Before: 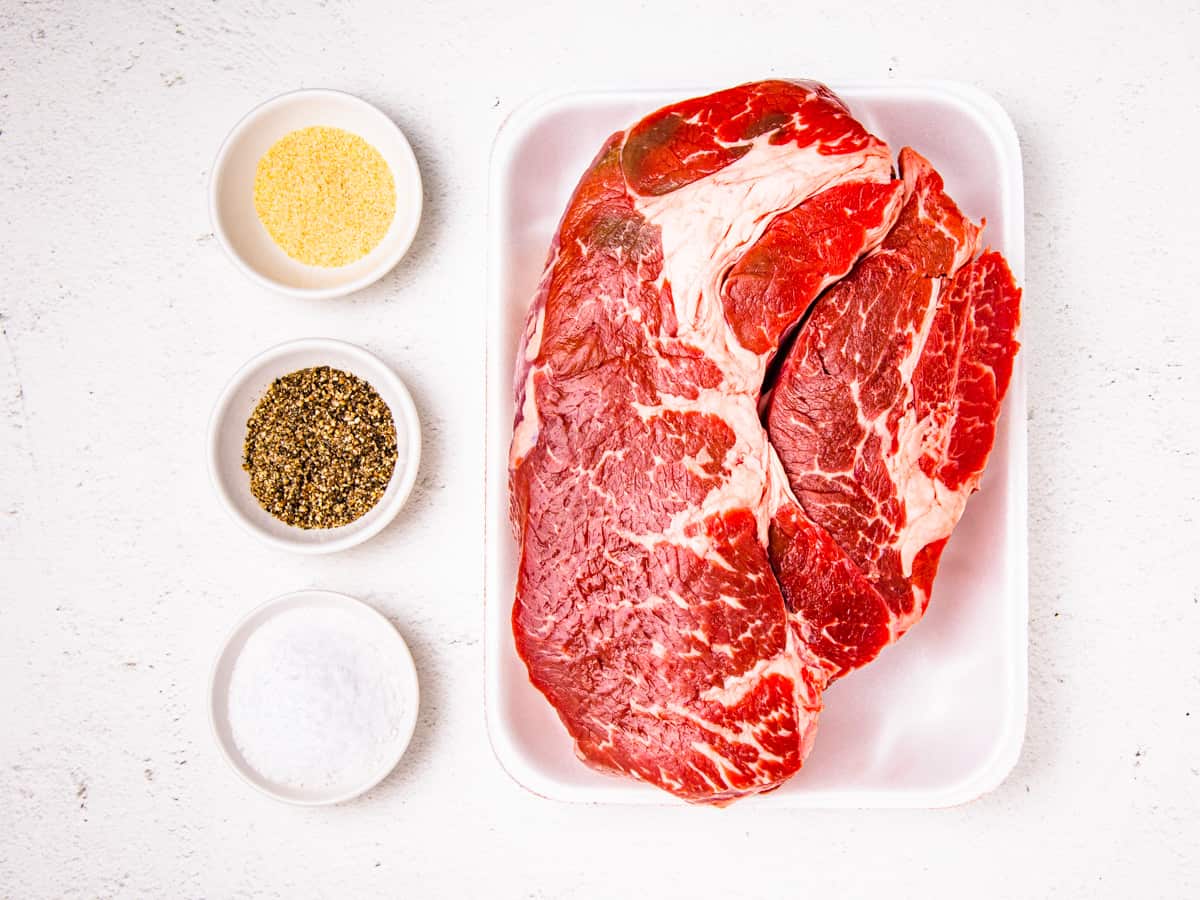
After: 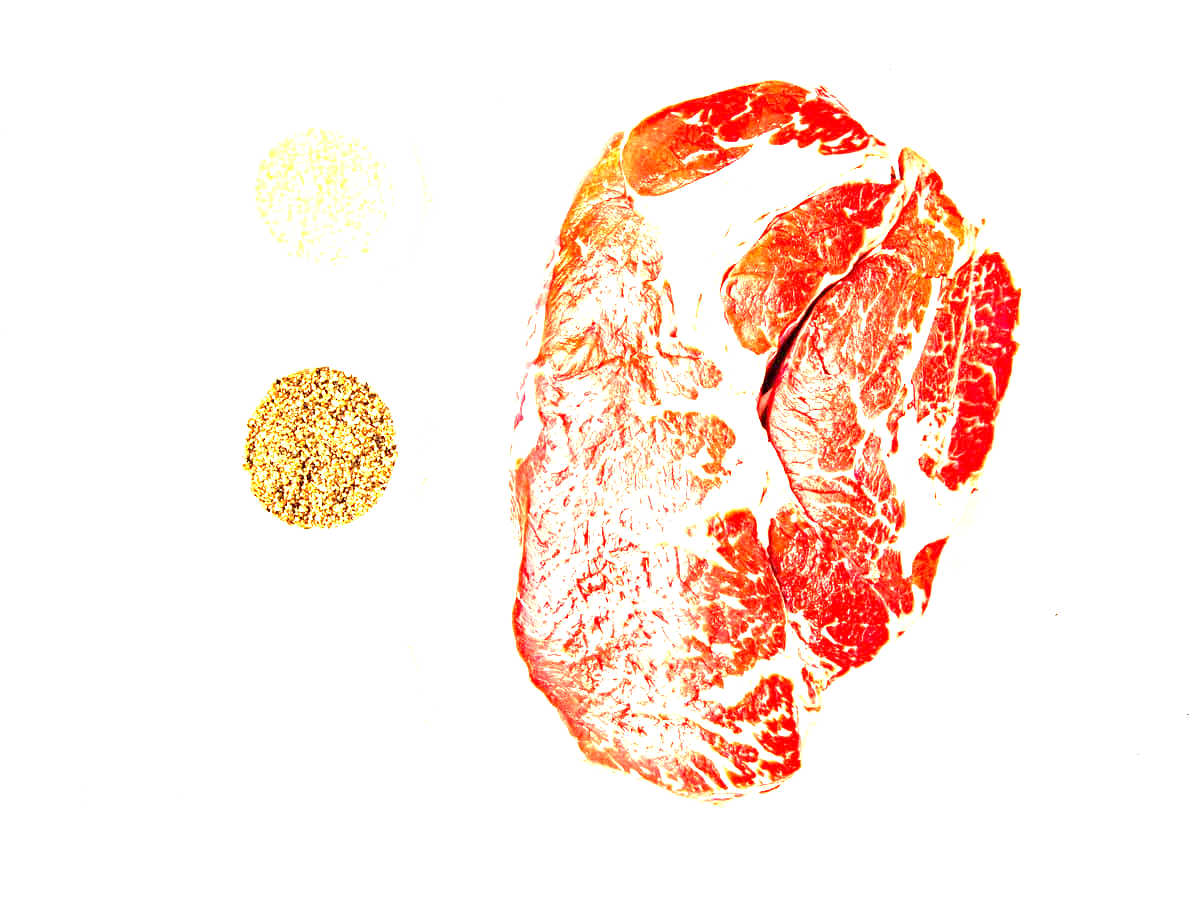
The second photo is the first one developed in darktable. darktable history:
exposure: black level correction 0.001, exposure 2.607 EV, compensate exposure bias true, compensate highlight preservation false
white balance: red 1.123, blue 0.83
